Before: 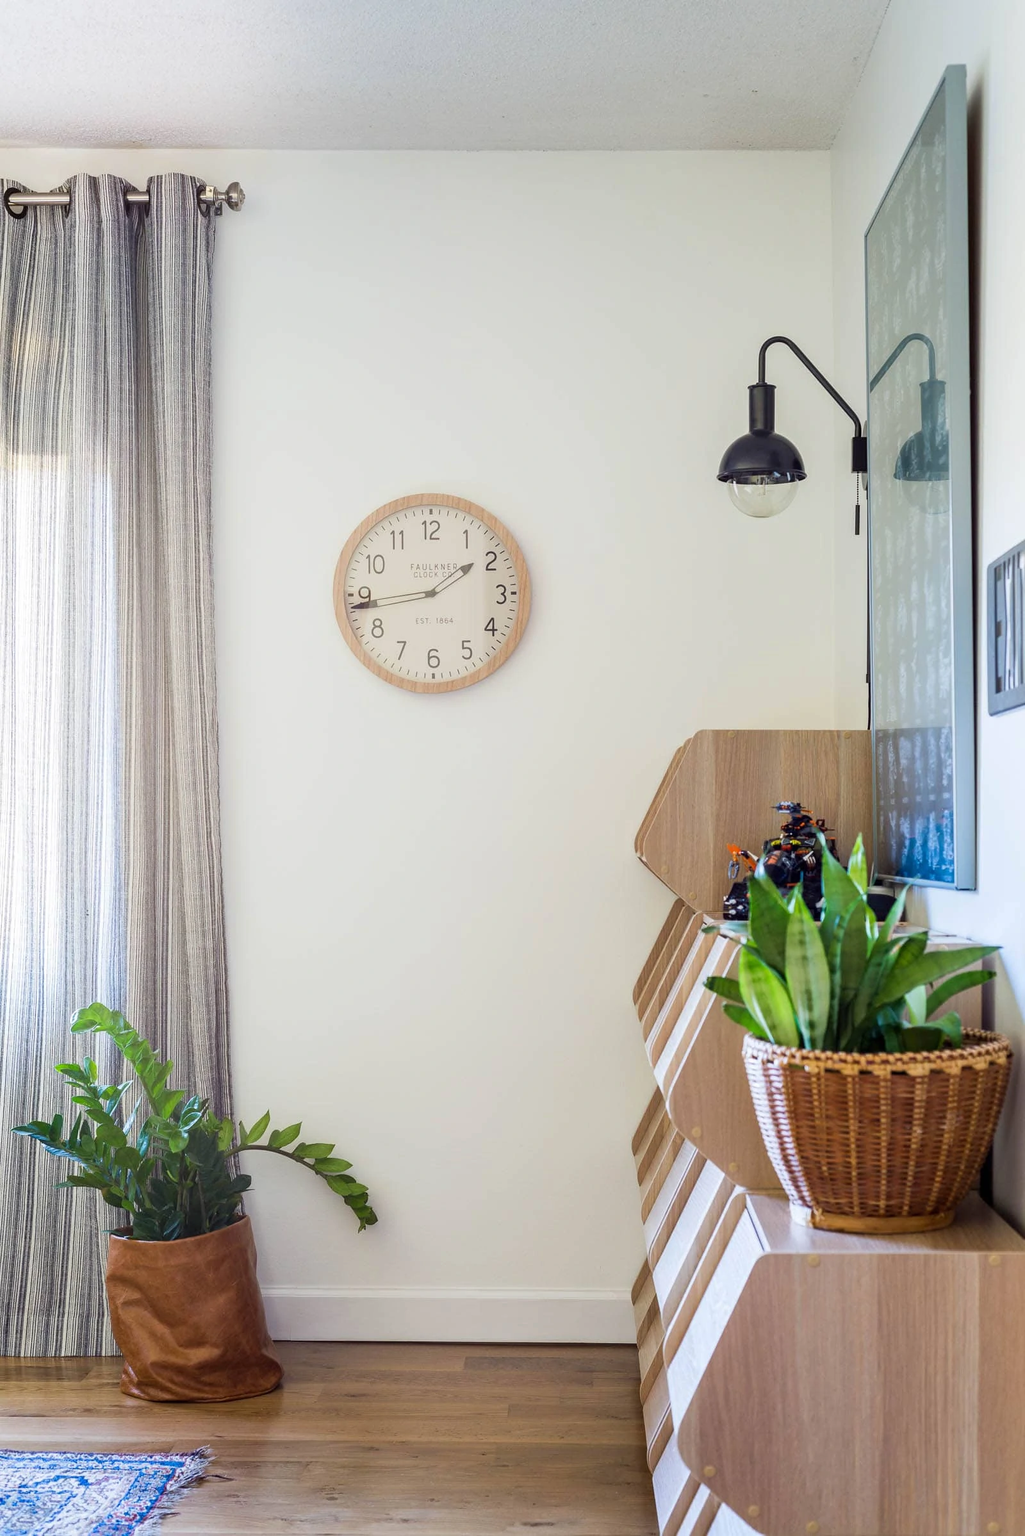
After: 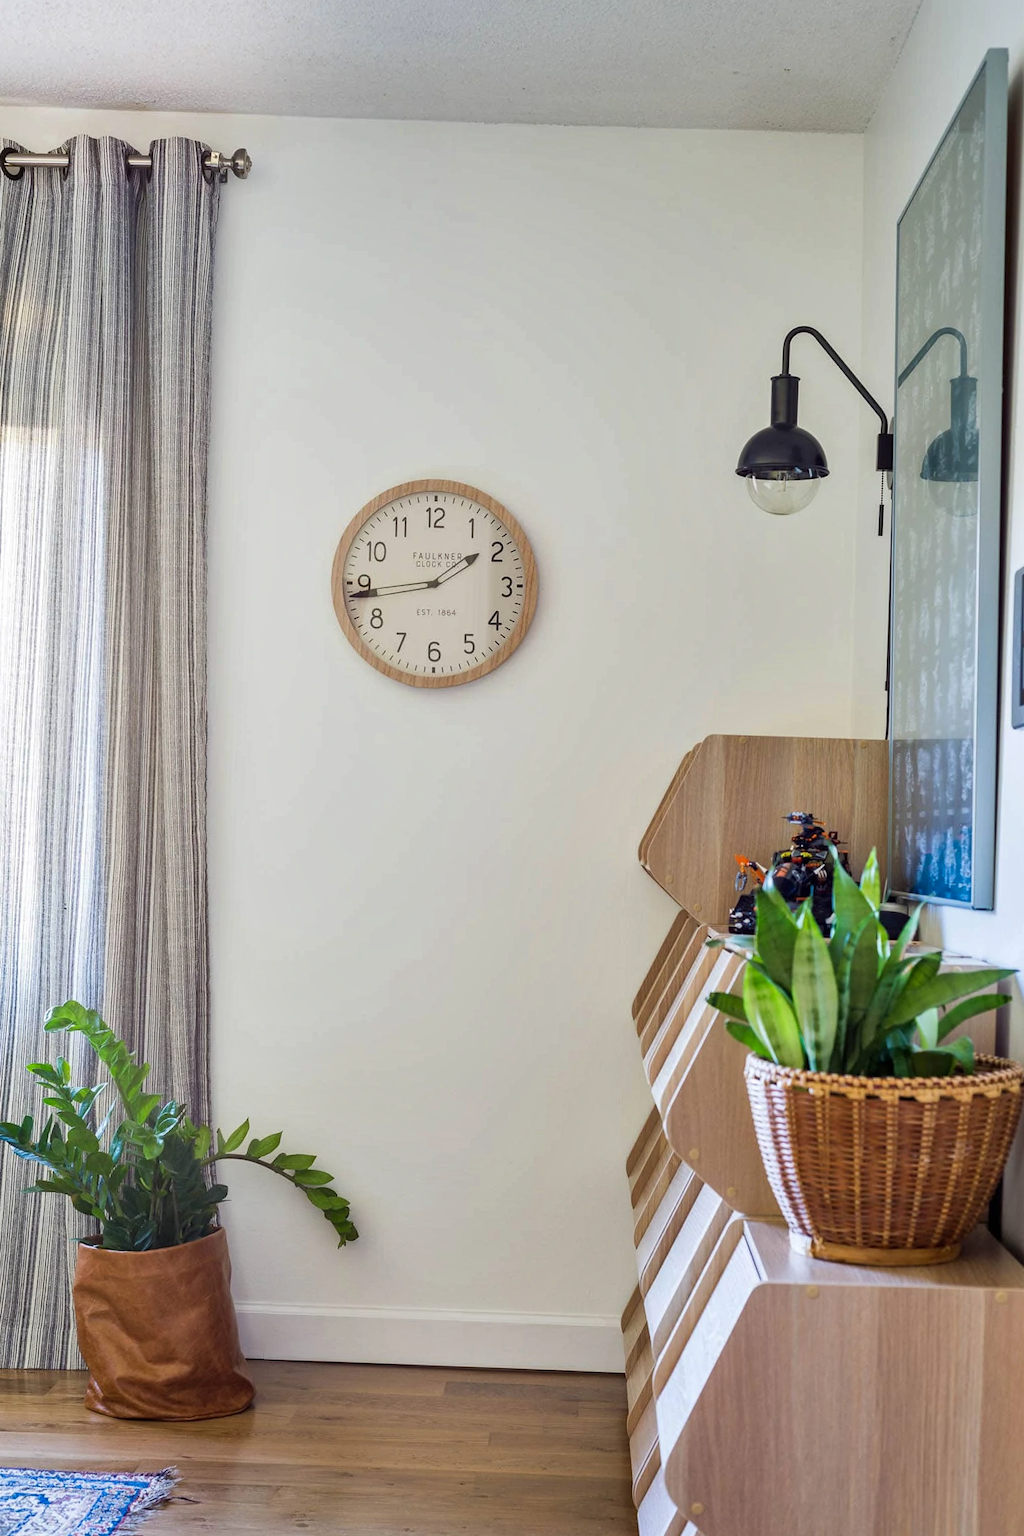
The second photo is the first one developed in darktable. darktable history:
shadows and highlights: shadows 60, soften with gaussian
crop and rotate: angle -1.69°
